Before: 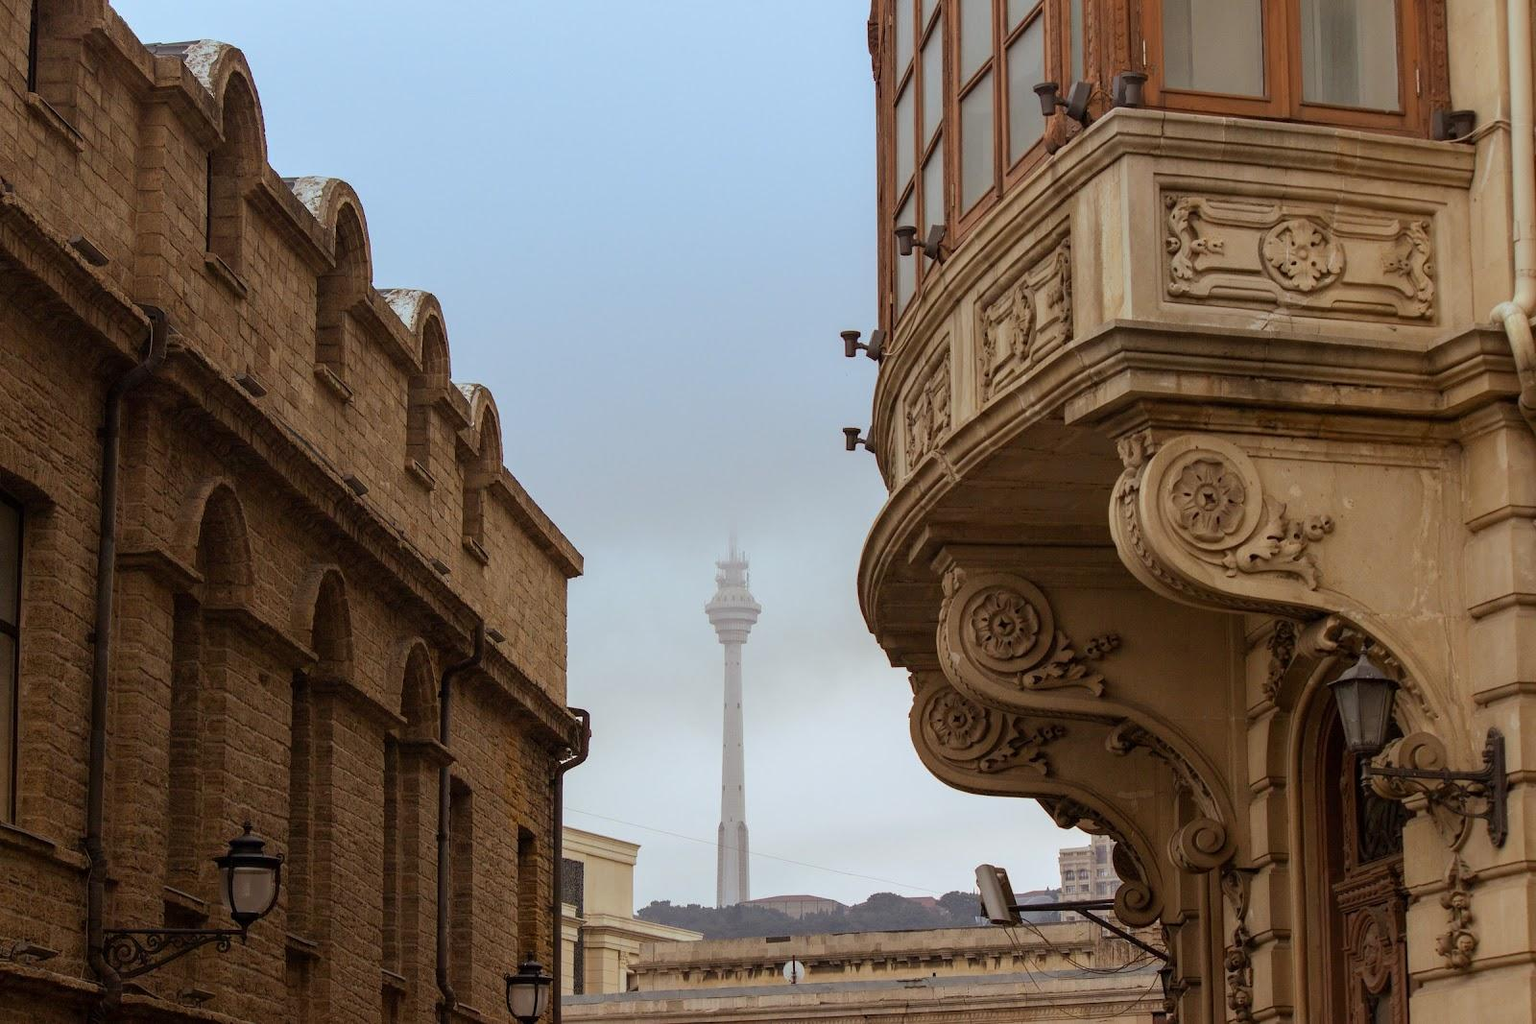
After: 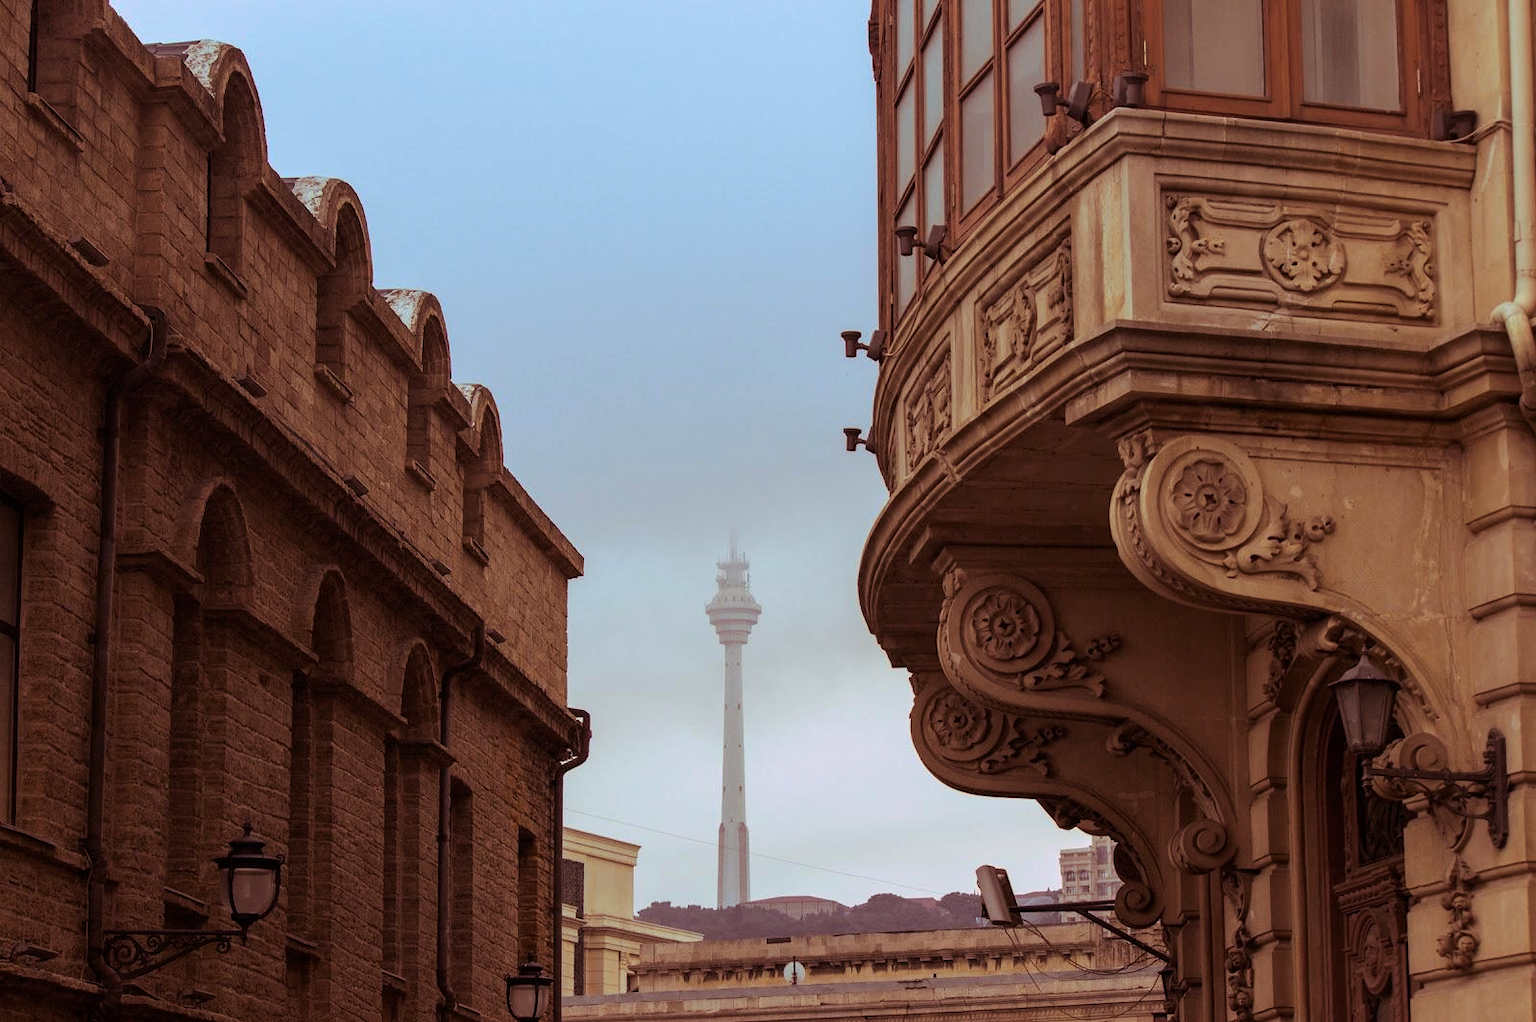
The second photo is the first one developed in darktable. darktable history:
contrast brightness saturation: contrast 0.03, brightness -0.04
crop: top 0.05%, bottom 0.098%
exposure: compensate highlight preservation false
color balance: output saturation 120%
split-toning: highlights › hue 298.8°, highlights › saturation 0.73, compress 41.76%
